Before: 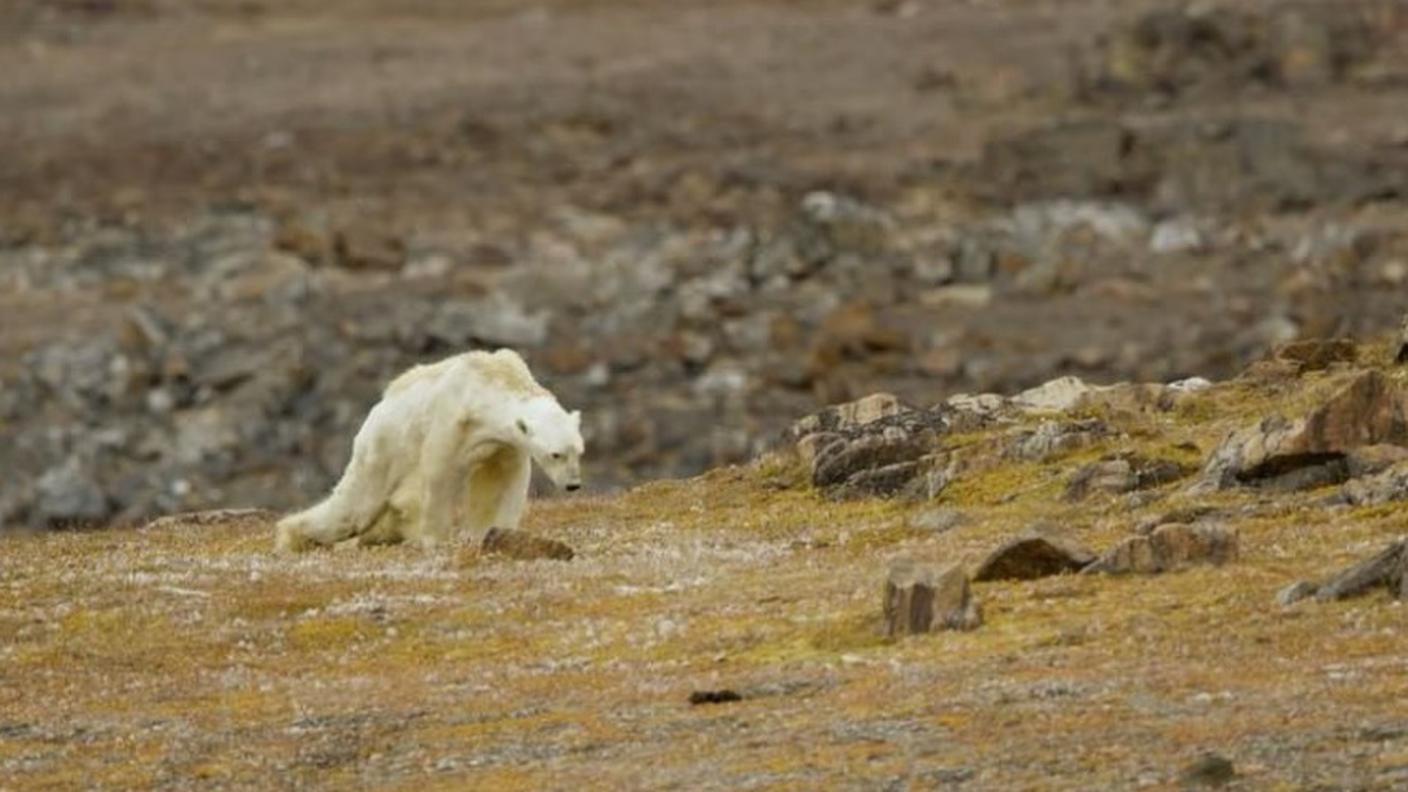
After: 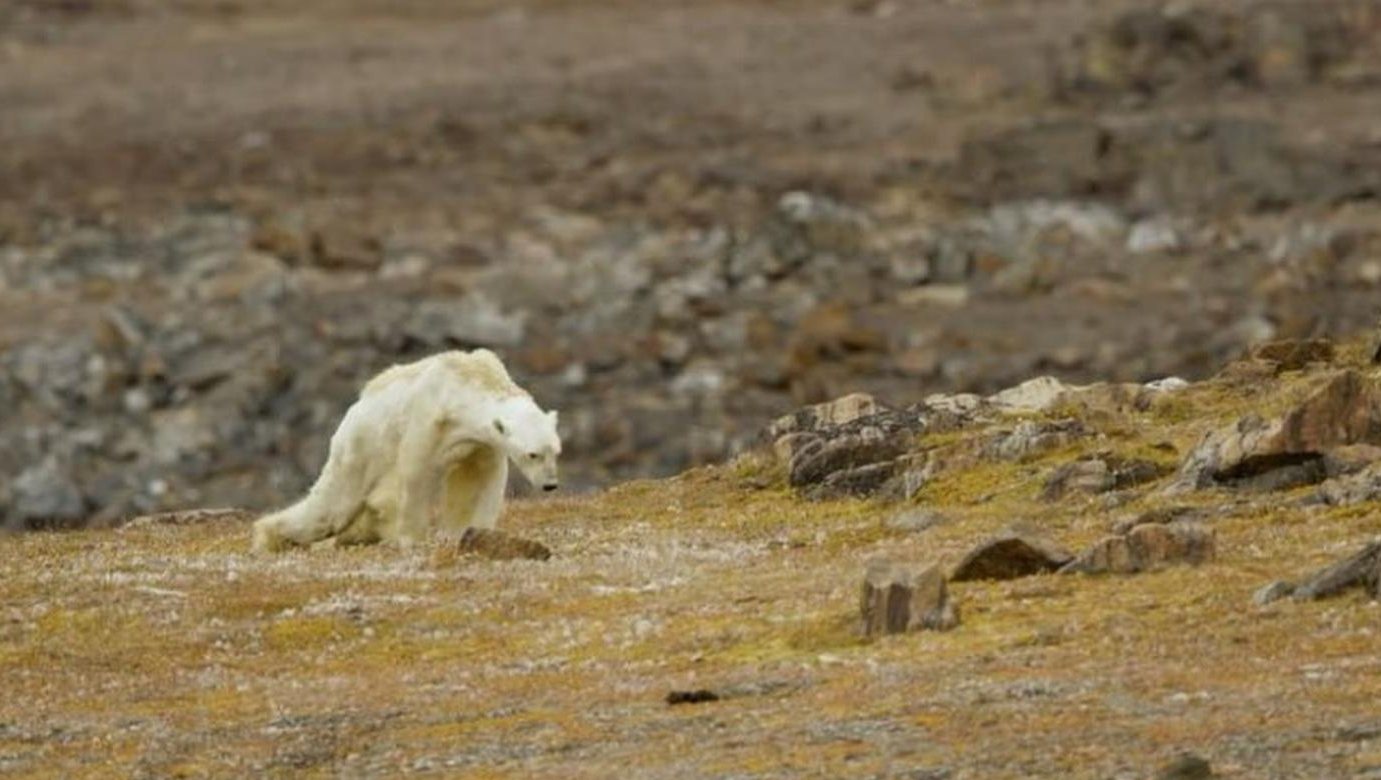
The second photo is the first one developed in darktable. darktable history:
crop: left 1.637%, right 0.269%, bottom 1.473%
